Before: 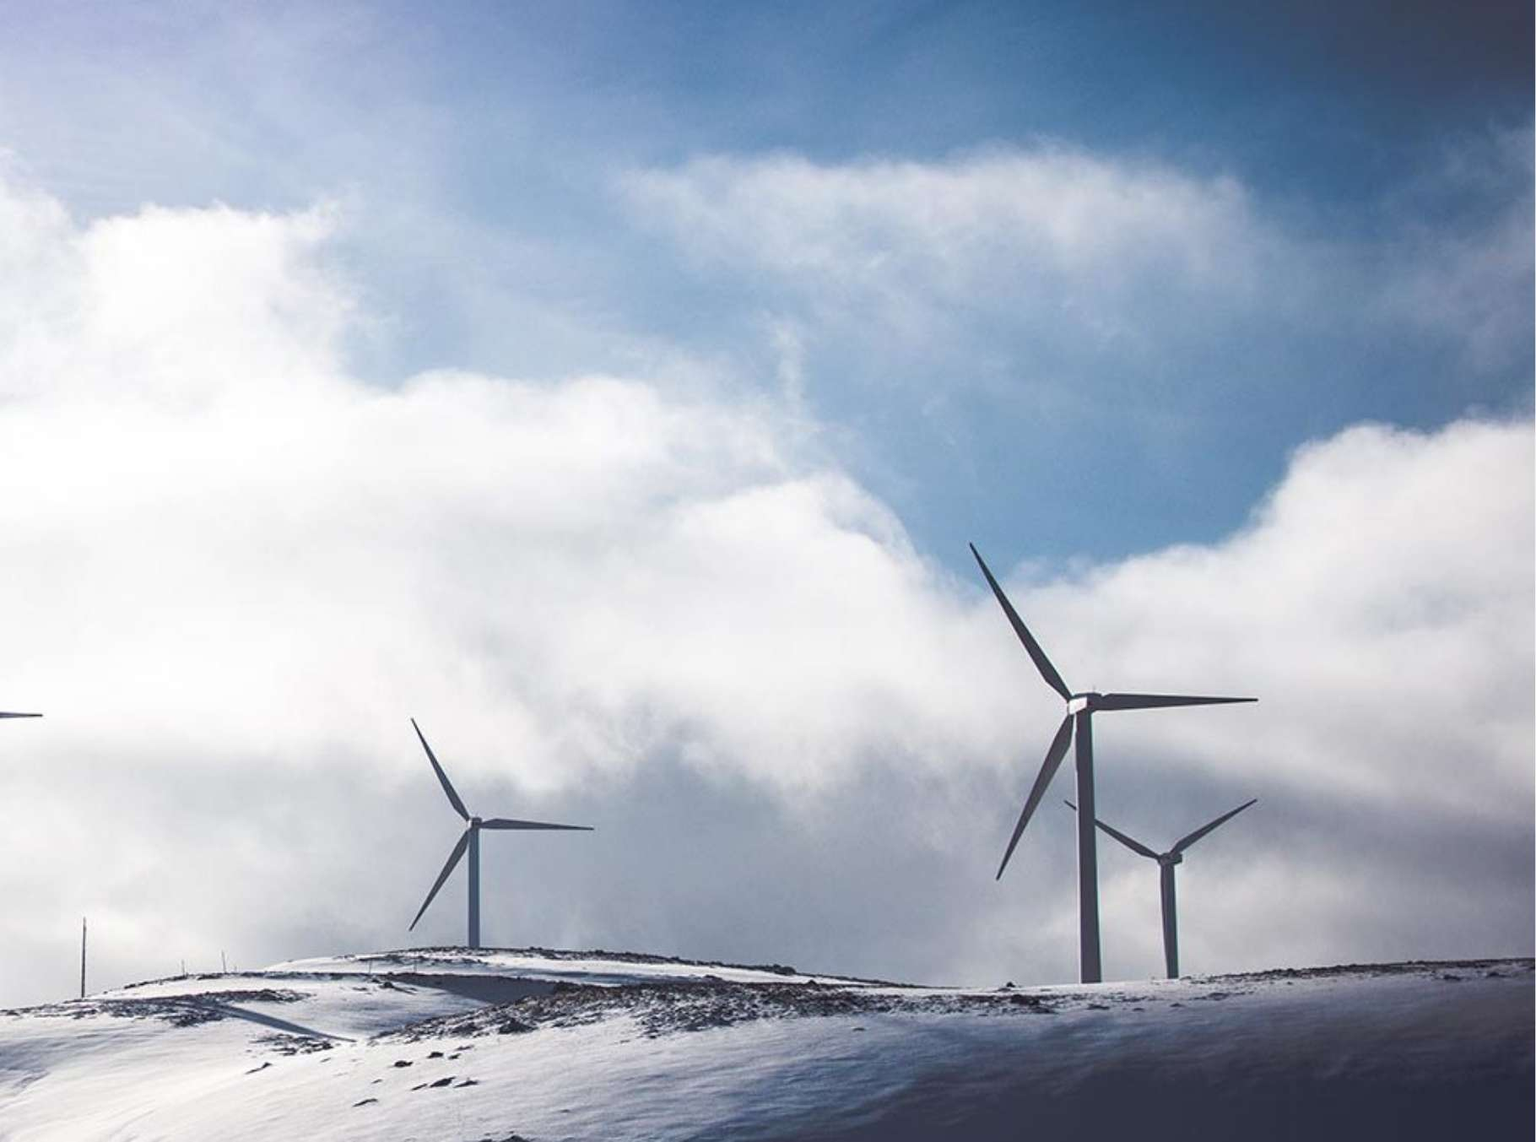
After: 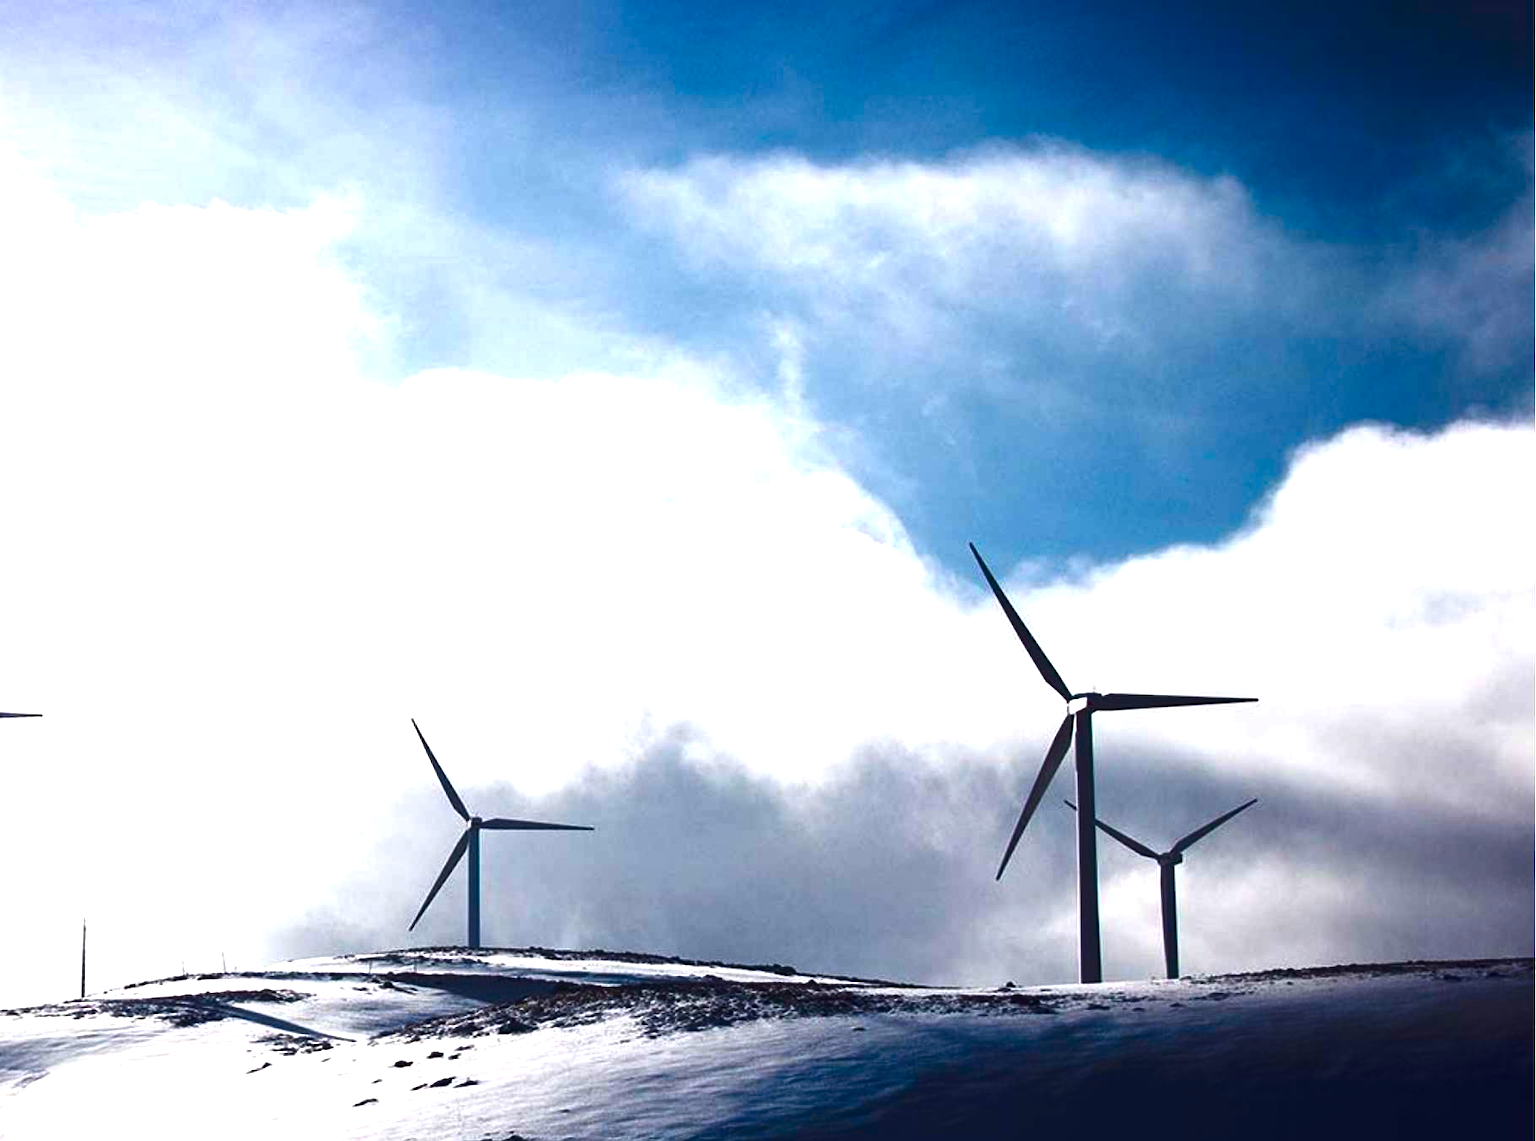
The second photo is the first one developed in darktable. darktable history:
contrast equalizer: octaves 7, y [[0.6 ×6], [0.55 ×6], [0 ×6], [0 ×6], [0 ×6]], mix -0.3
tone equalizer: on, module defaults
exposure: black level correction 0, exposure 0.7 EV, compensate exposure bias true, compensate highlight preservation false
color balance rgb: perceptual saturation grading › global saturation 20%, global vibrance 20%
contrast brightness saturation: contrast 0.09, brightness -0.59, saturation 0.17
